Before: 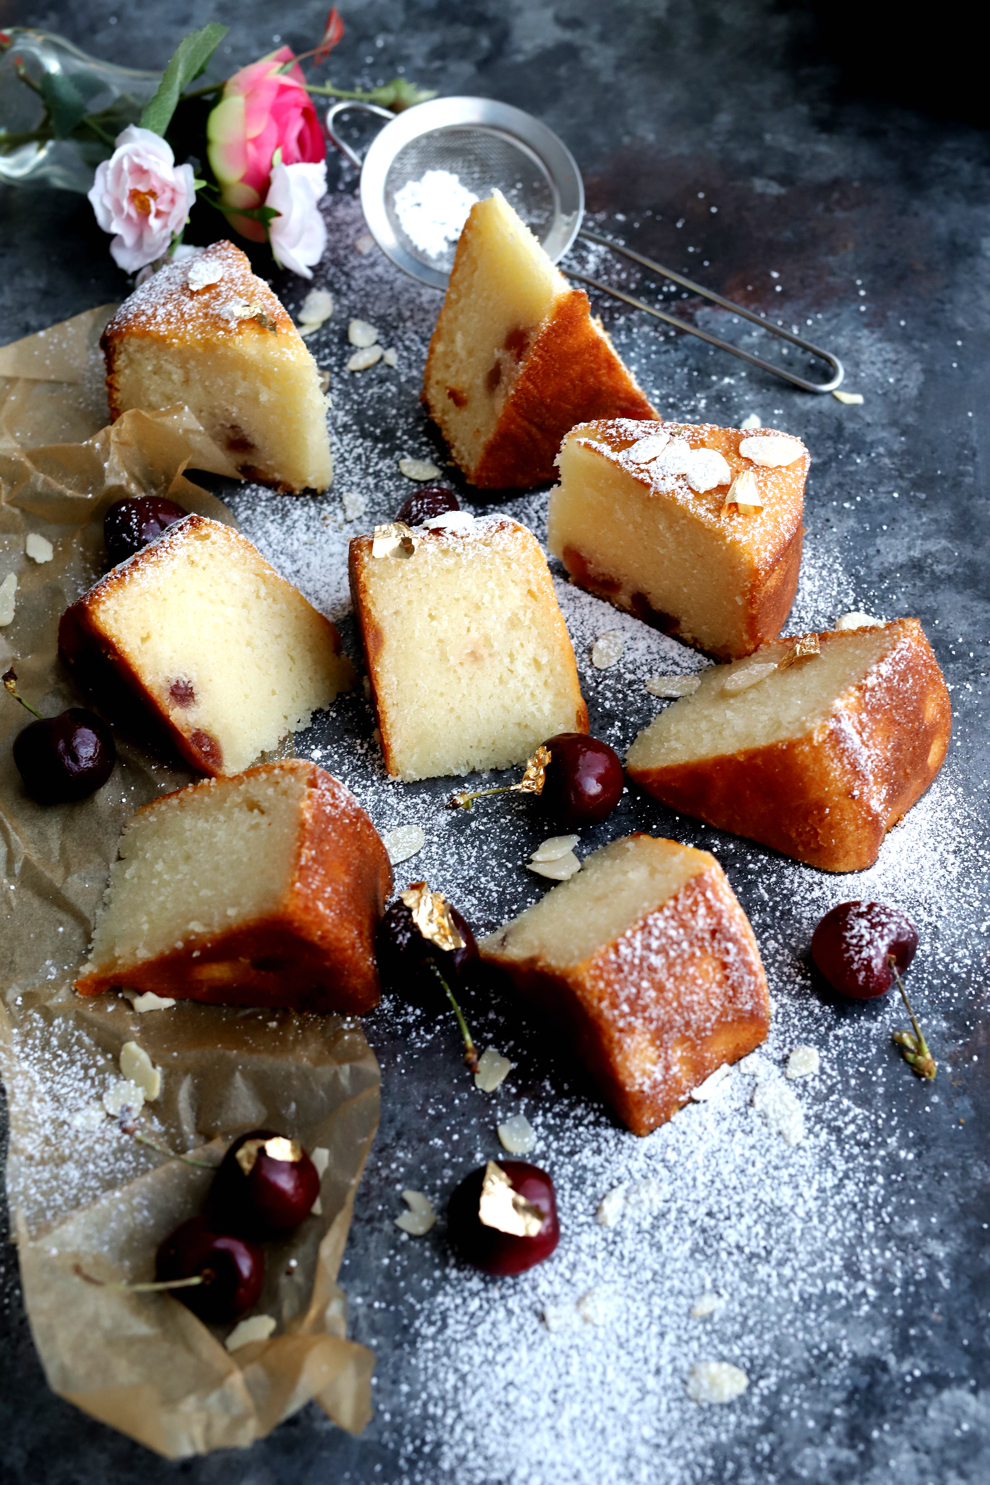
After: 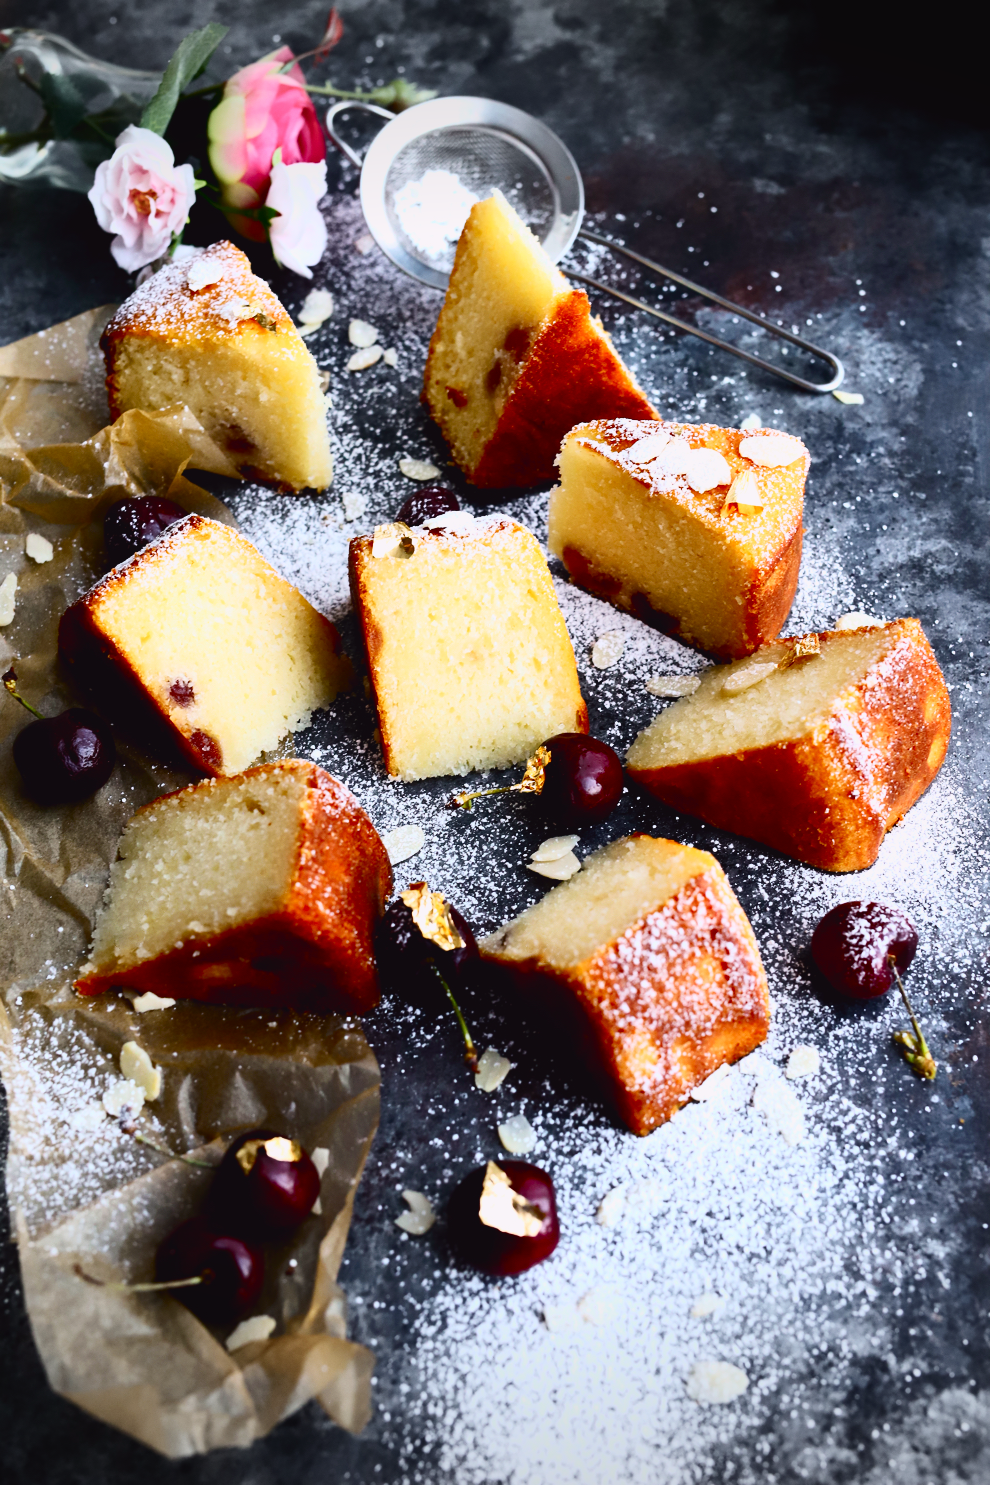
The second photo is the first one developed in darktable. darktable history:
tone curve: curves: ch0 [(0, 0.031) (0.145, 0.106) (0.319, 0.269) (0.495, 0.544) (0.707, 0.833) (0.859, 0.931) (1, 0.967)]; ch1 [(0, 0) (0.279, 0.218) (0.424, 0.411) (0.495, 0.504) (0.538, 0.55) (0.578, 0.595) (0.707, 0.778) (1, 1)]; ch2 [(0, 0) (0.125, 0.089) (0.353, 0.329) (0.436, 0.432) (0.552, 0.554) (0.615, 0.674) (1, 1)], color space Lab, independent channels, preserve colors none
vignetting: fall-off start 100%, brightness -0.282, width/height ratio 1.31
